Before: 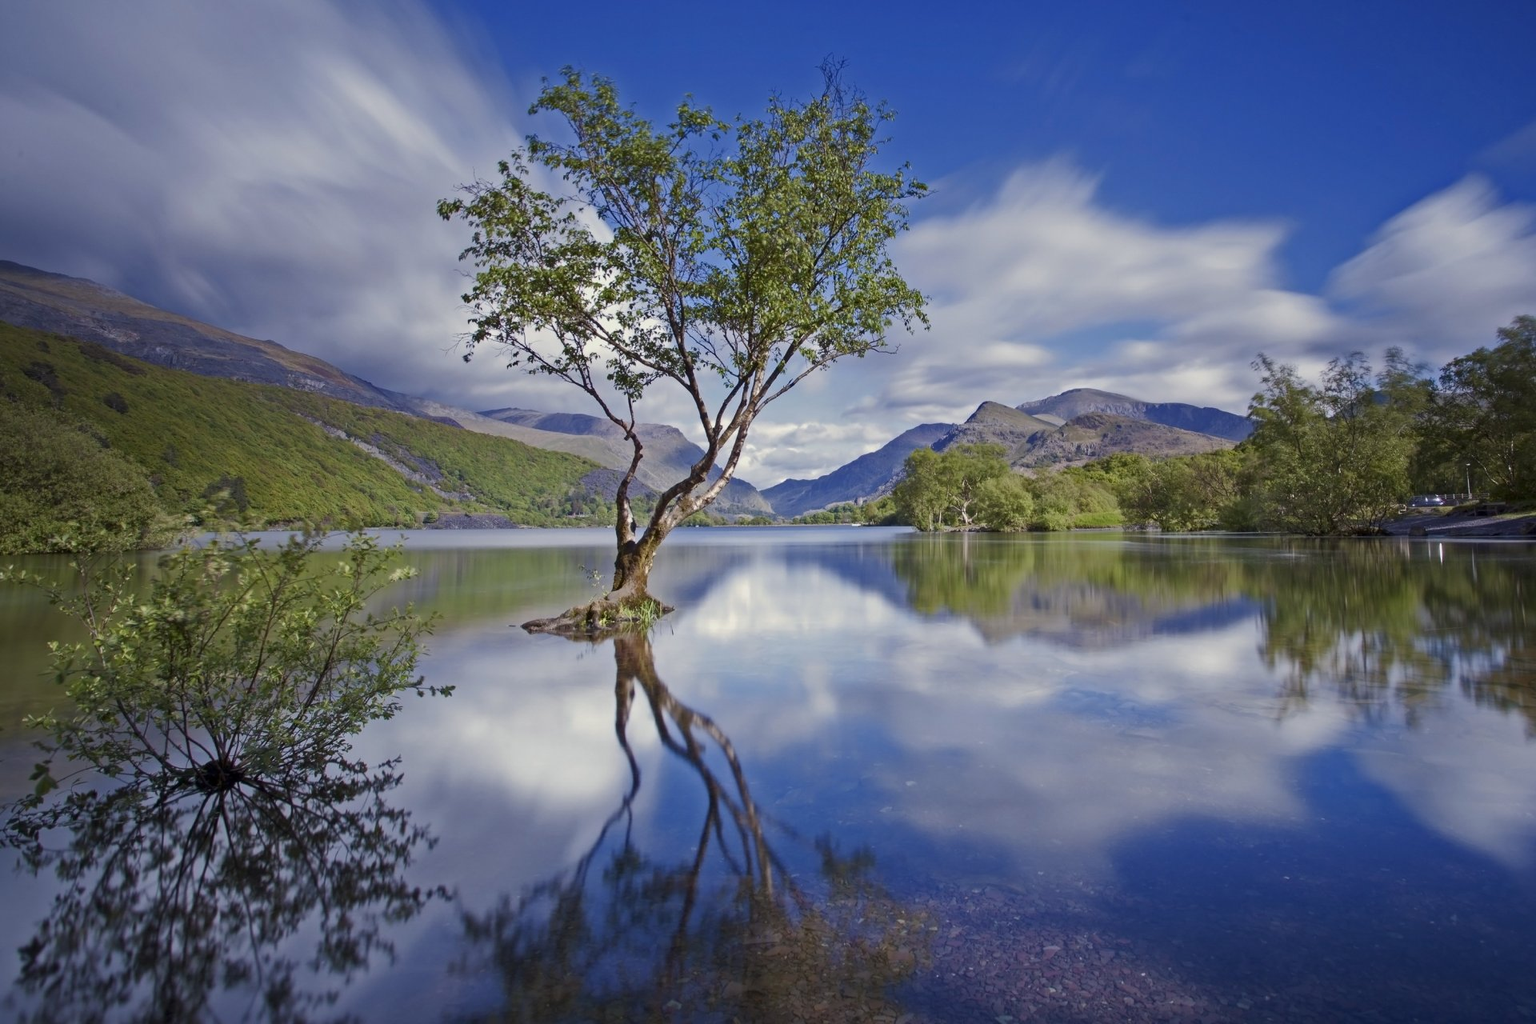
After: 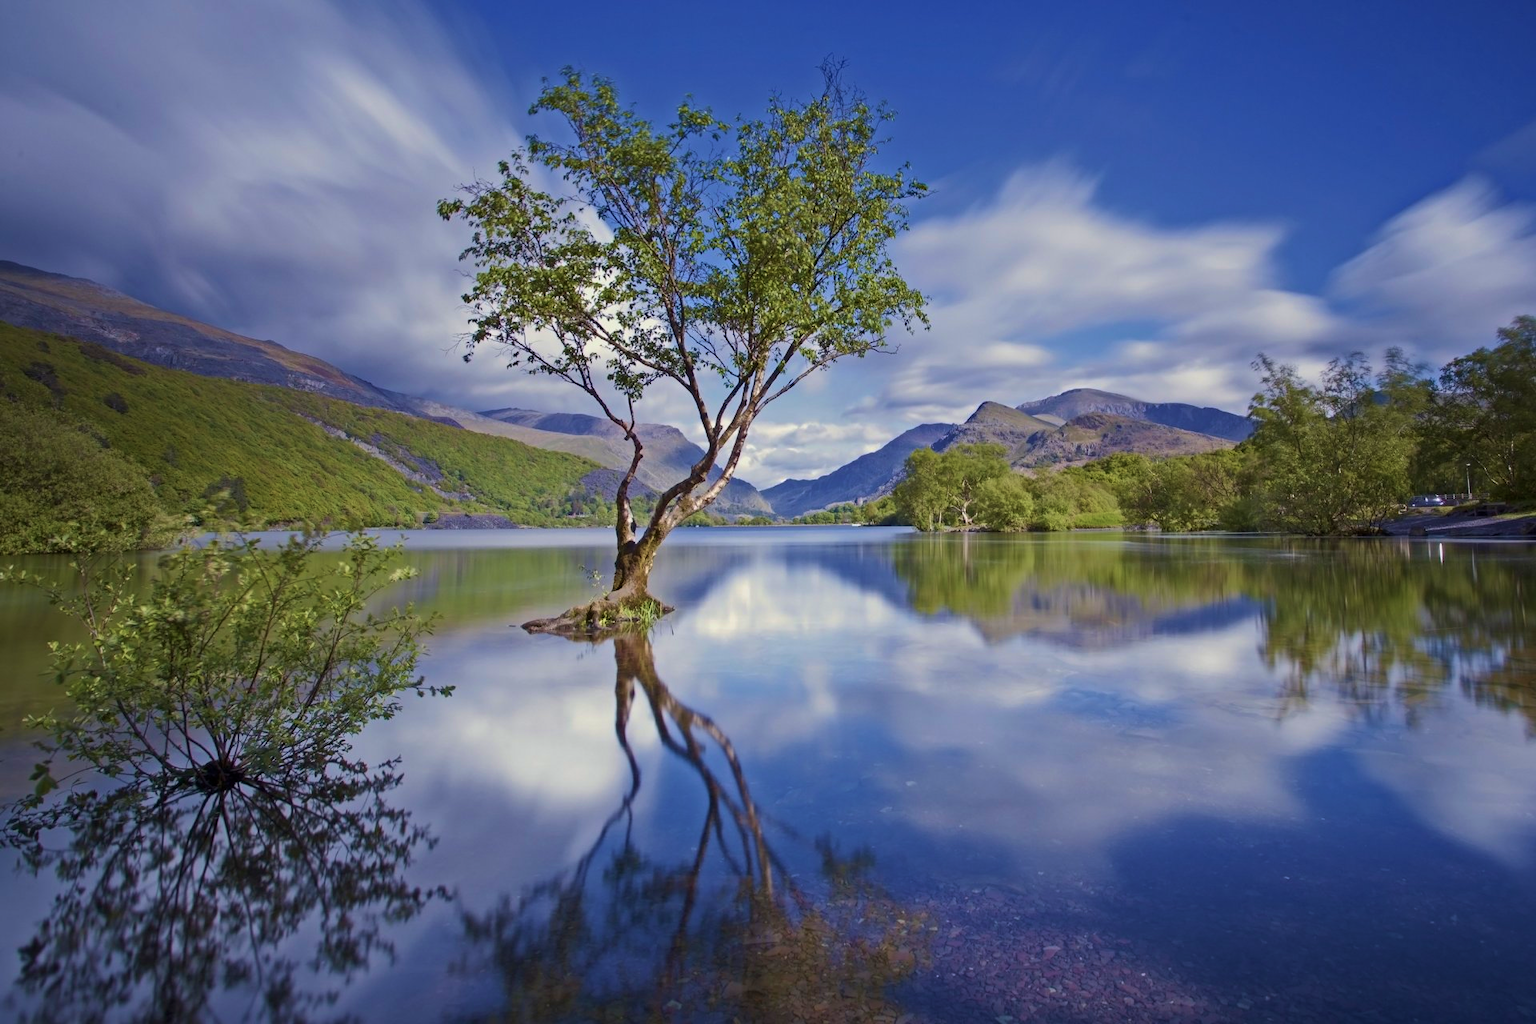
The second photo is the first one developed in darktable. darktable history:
velvia: strength 44.51%
